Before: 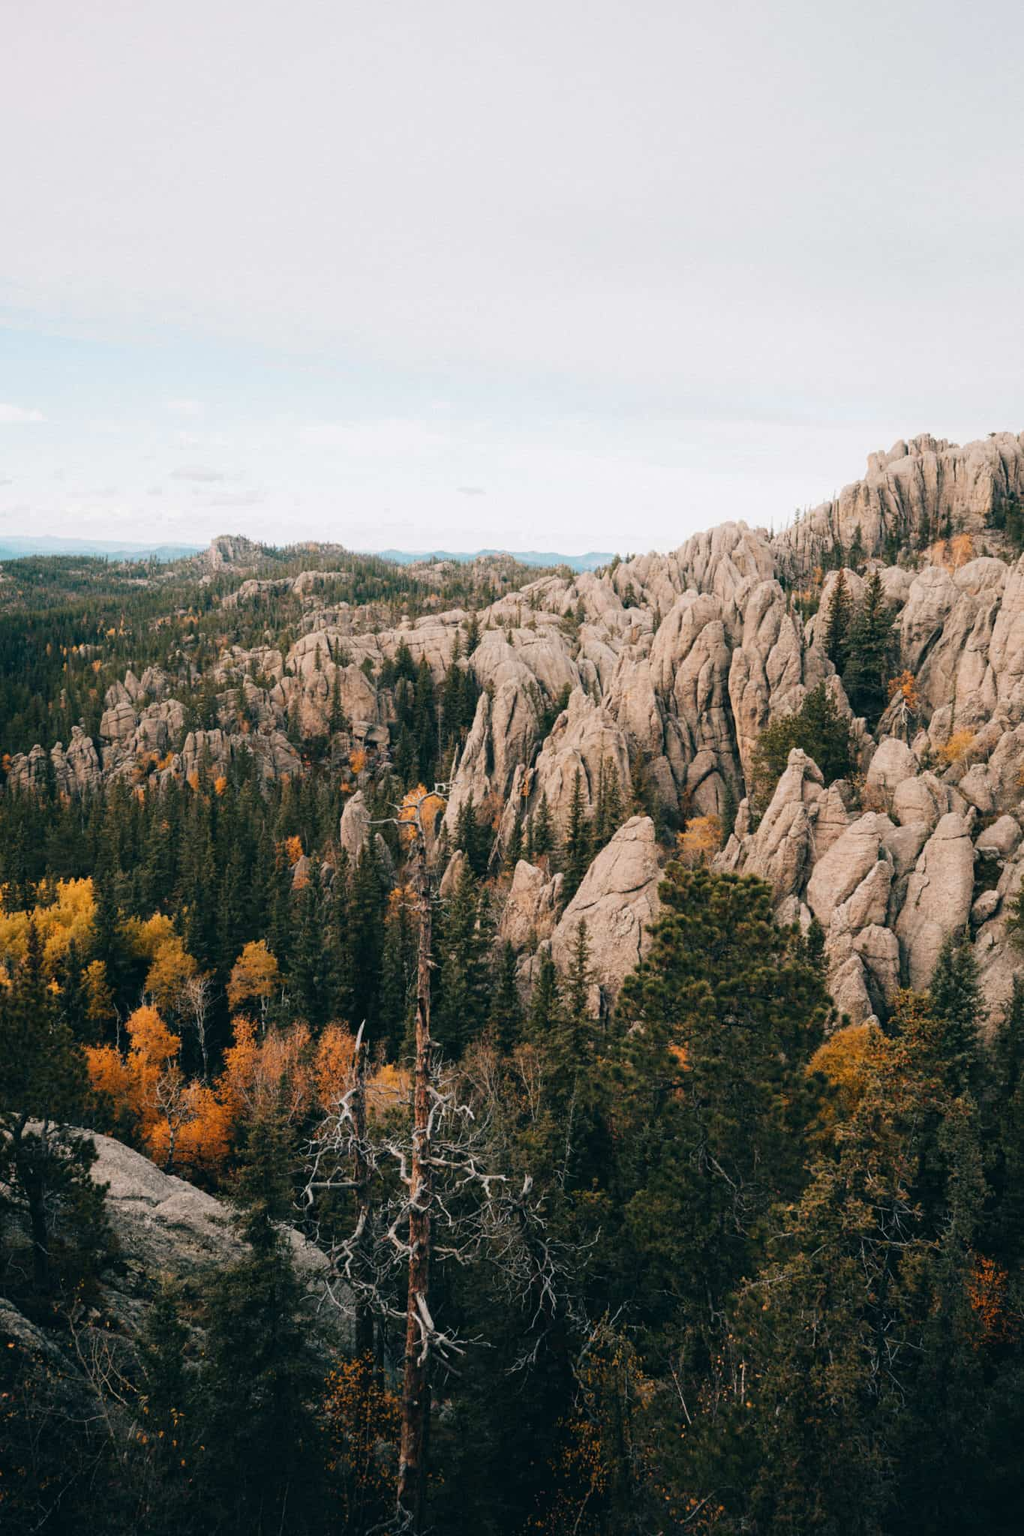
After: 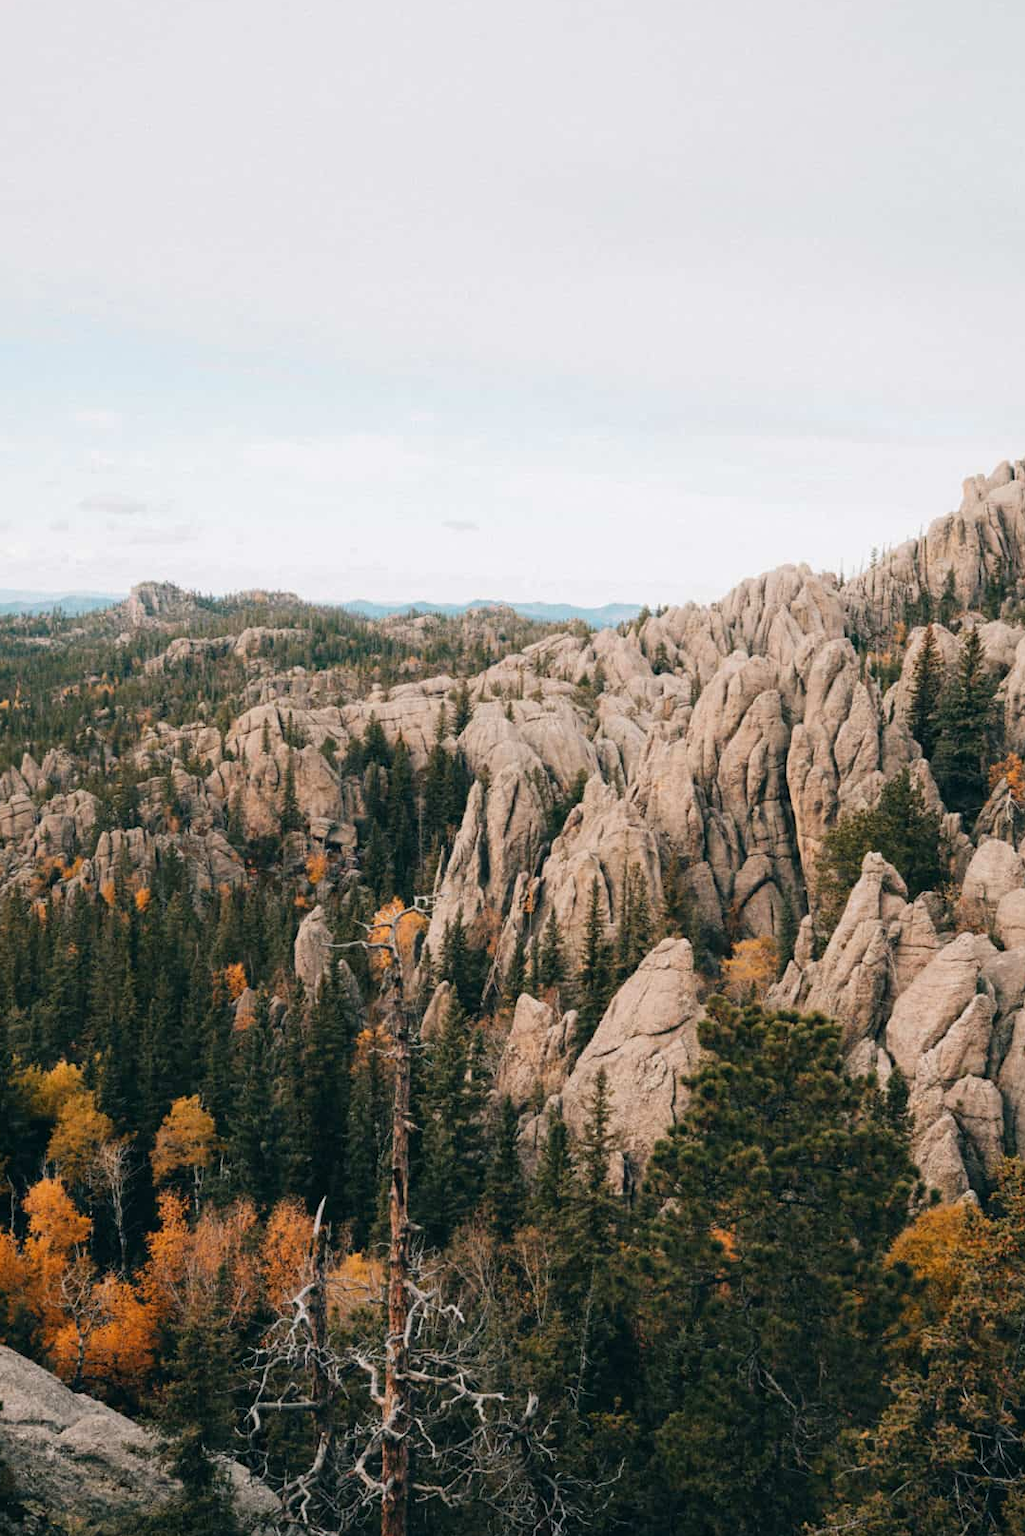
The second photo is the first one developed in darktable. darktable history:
crop and rotate: left 10.576%, top 5.014%, right 10.429%, bottom 16.115%
